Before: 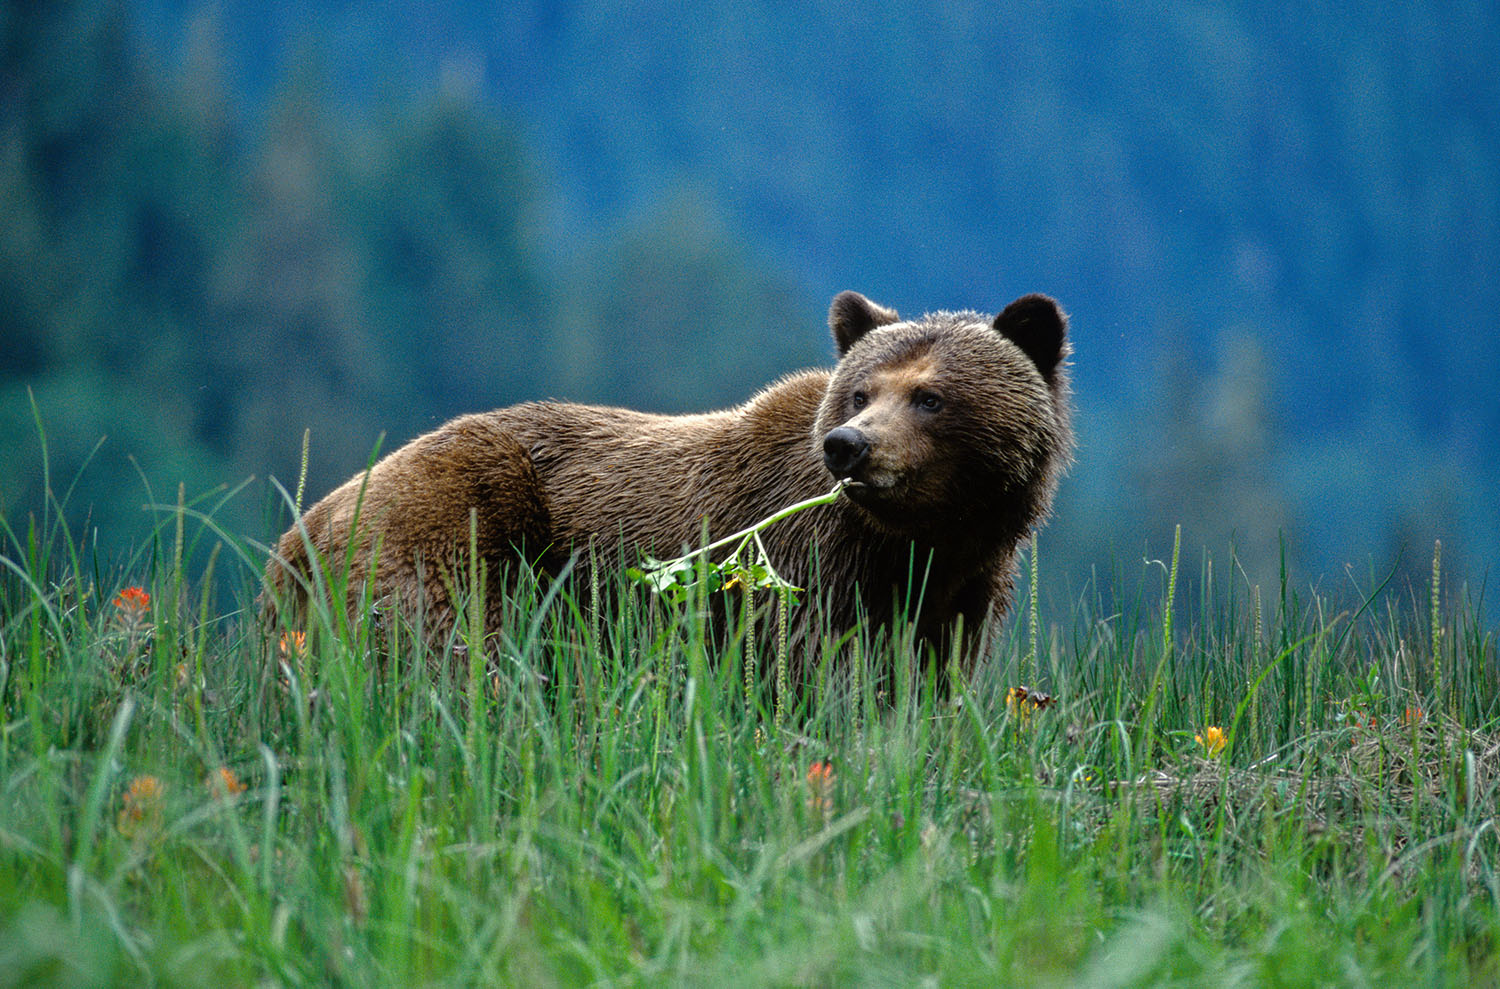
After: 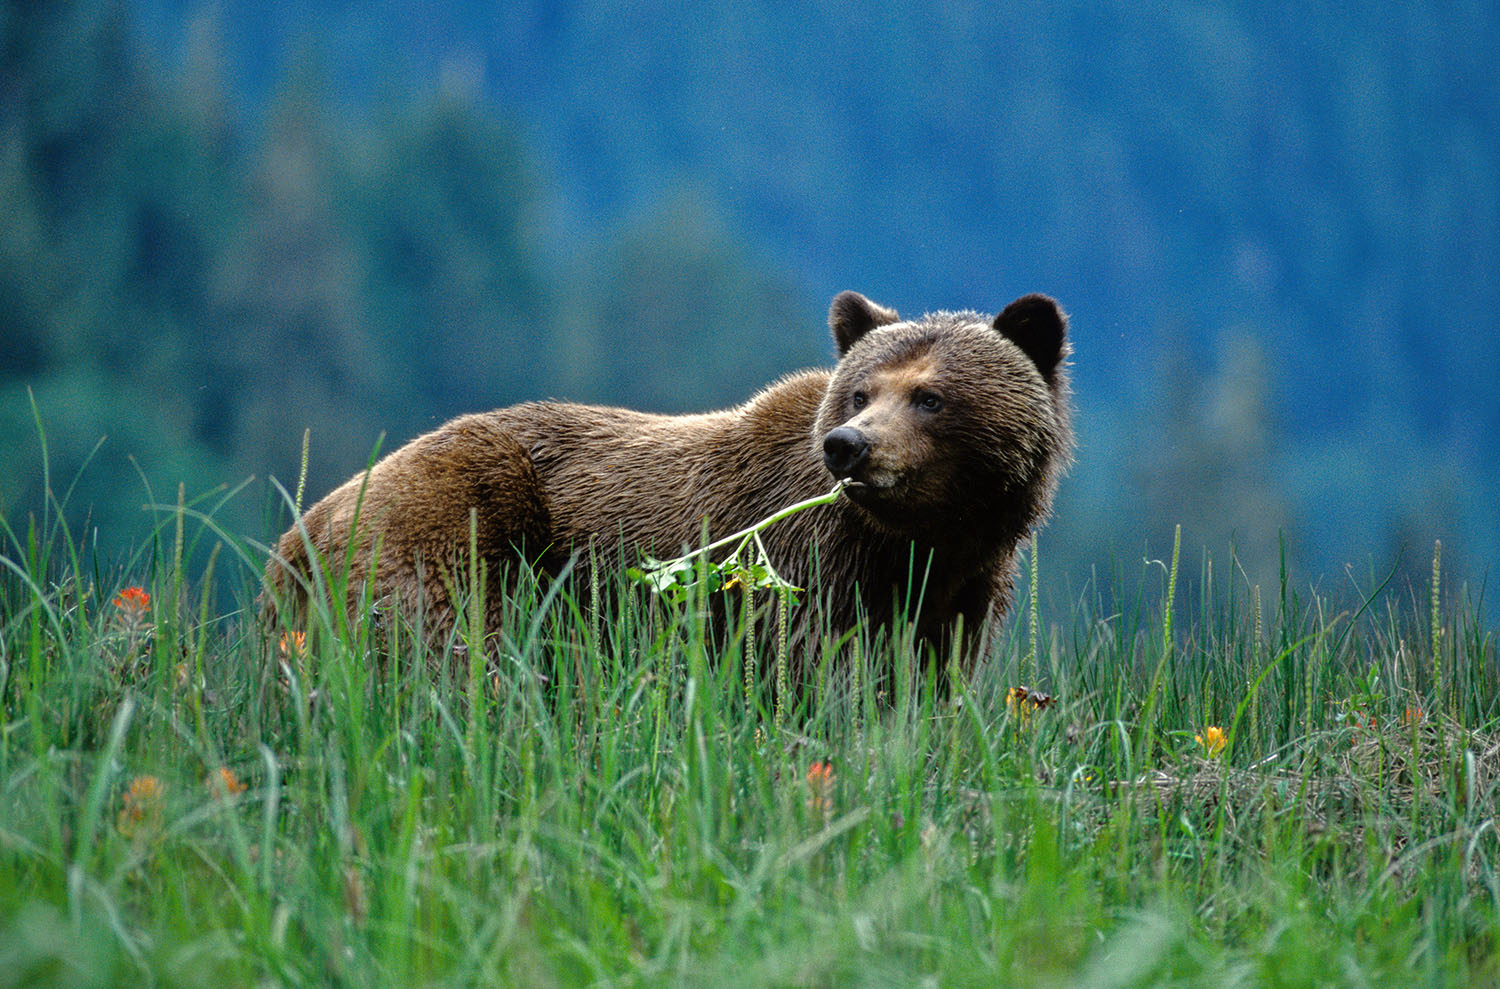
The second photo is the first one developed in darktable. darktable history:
shadows and highlights: radius 108.08, shadows 40.6, highlights -71.6, low approximation 0.01, soften with gaussian
